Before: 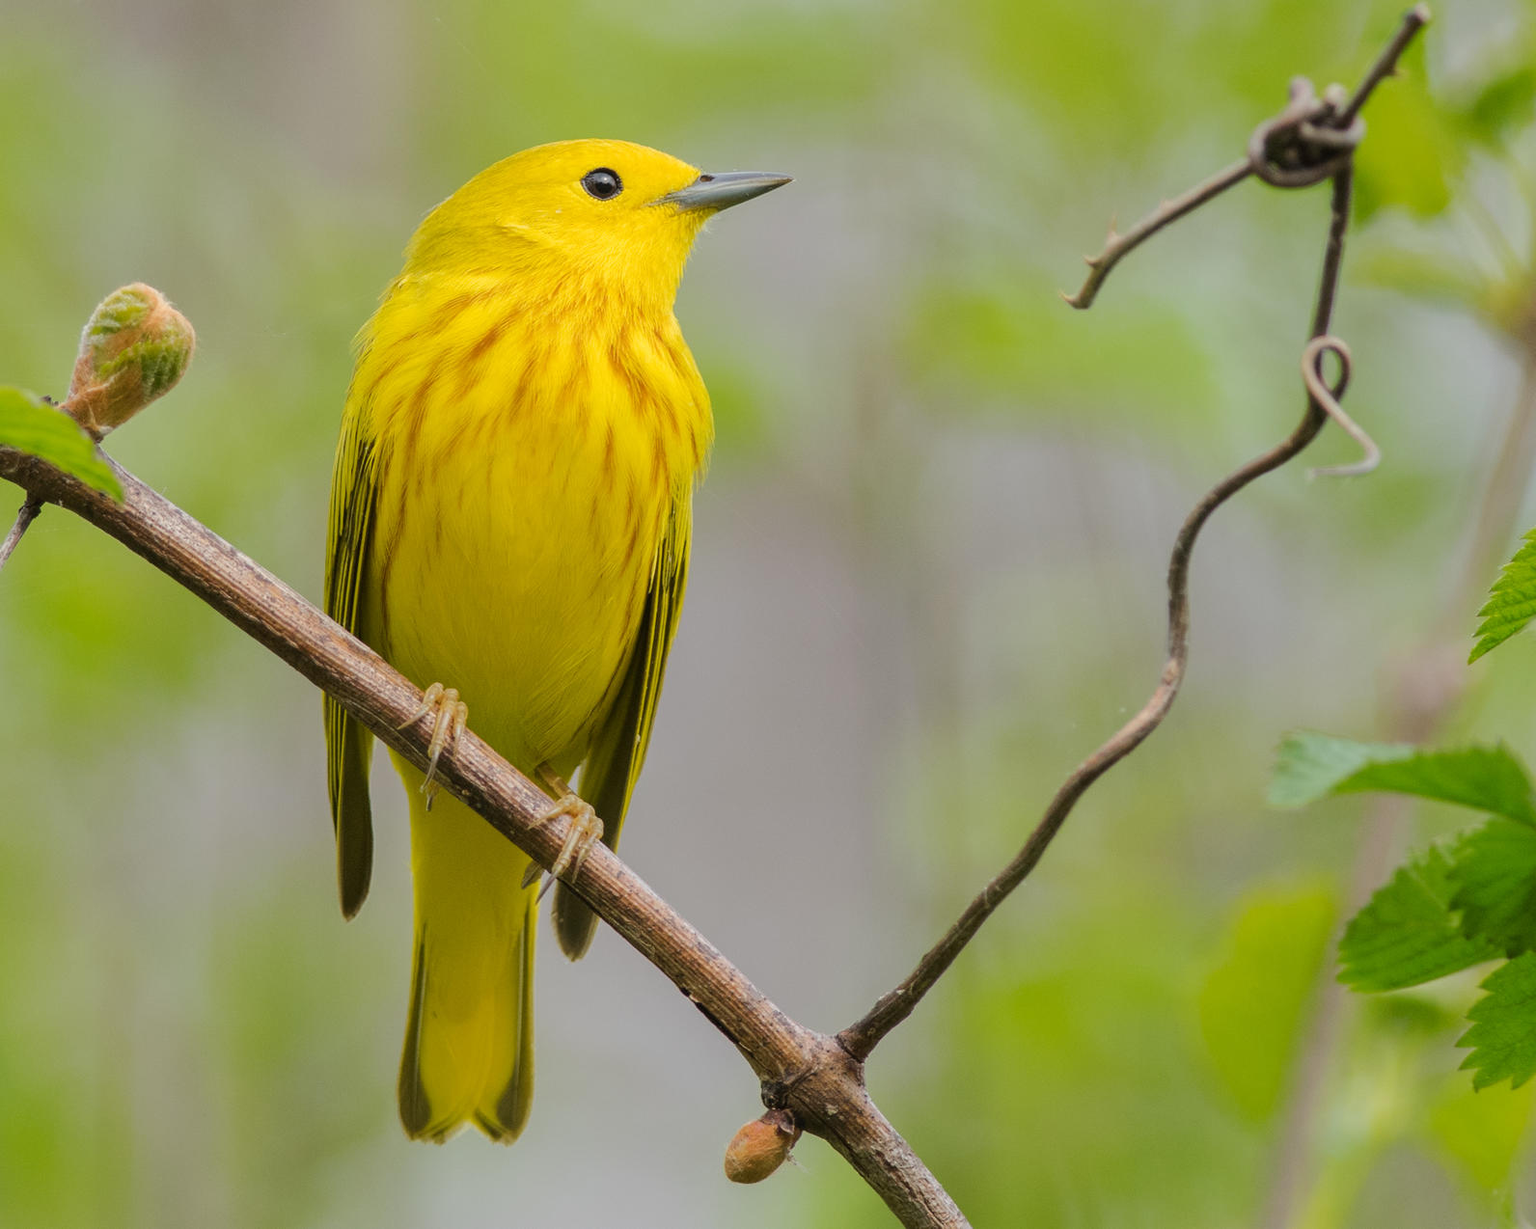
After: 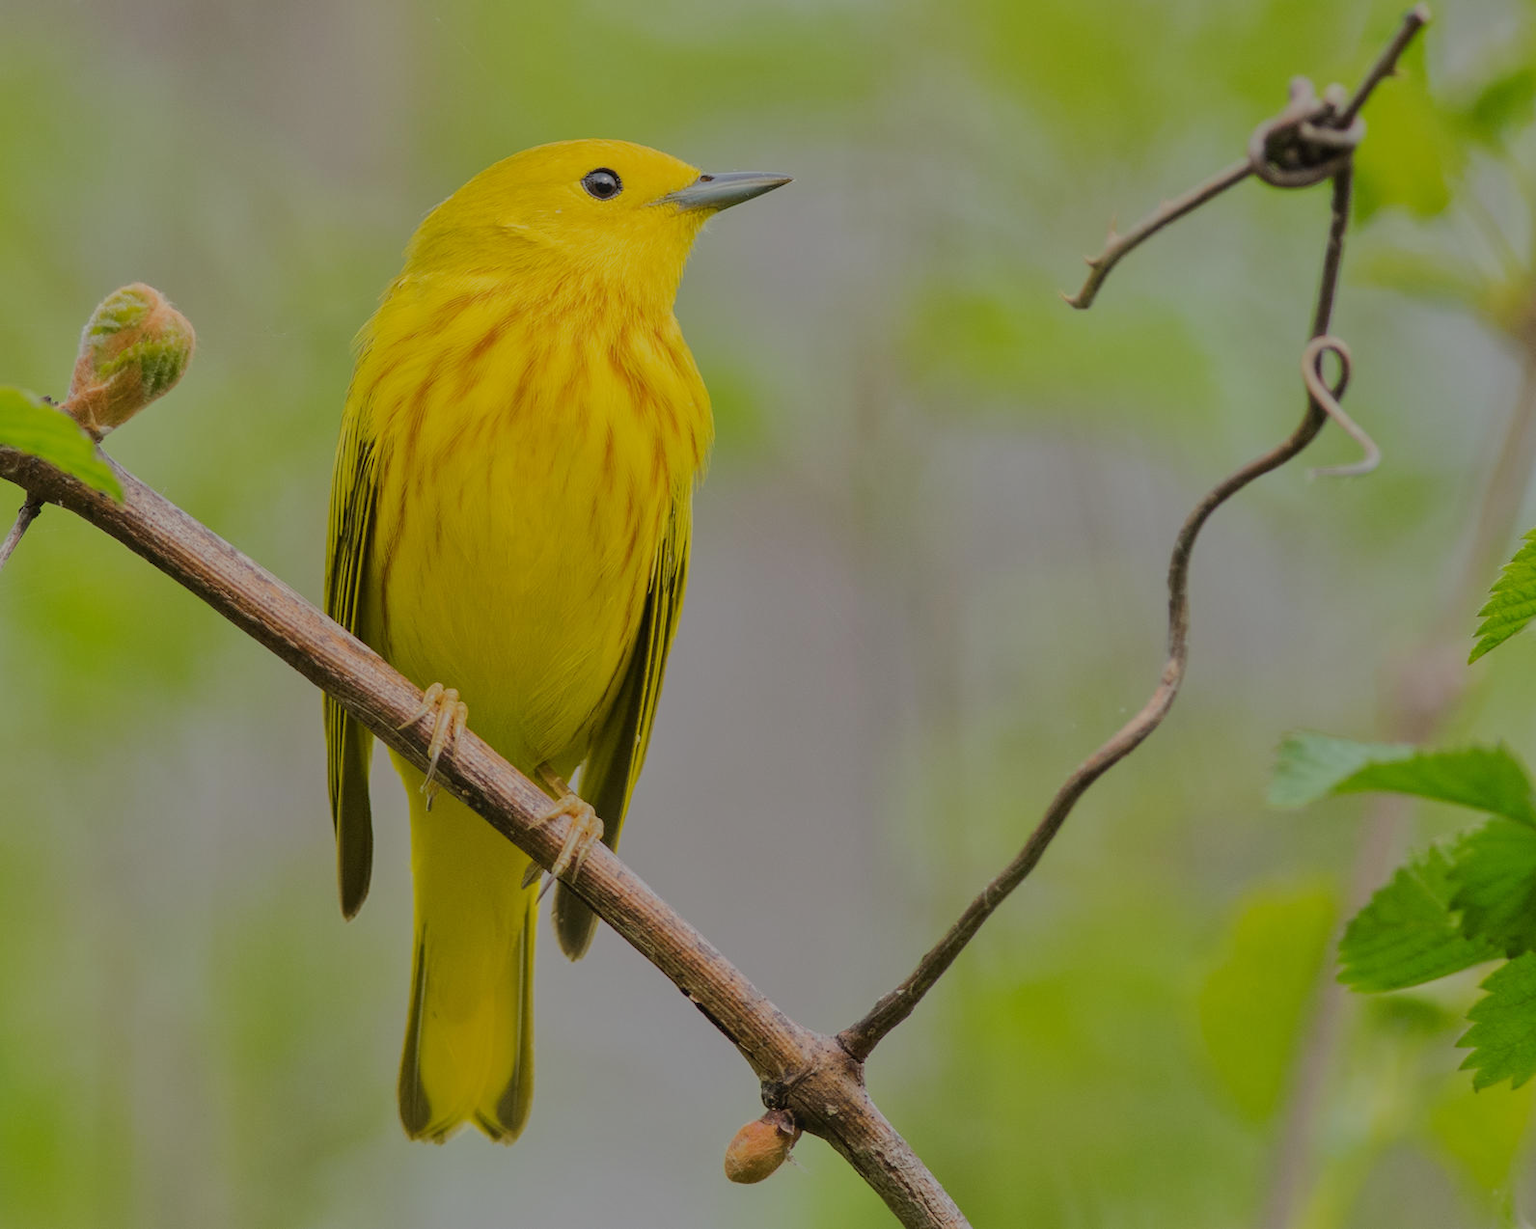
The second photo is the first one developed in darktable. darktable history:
tone equalizer: -8 EV -0.02 EV, -7 EV 0.011 EV, -6 EV -0.006 EV, -5 EV 0.006 EV, -4 EV -0.043 EV, -3 EV -0.241 EV, -2 EV -0.677 EV, -1 EV -0.976 EV, +0 EV -0.97 EV, edges refinement/feathering 500, mask exposure compensation -1.57 EV, preserve details guided filter
